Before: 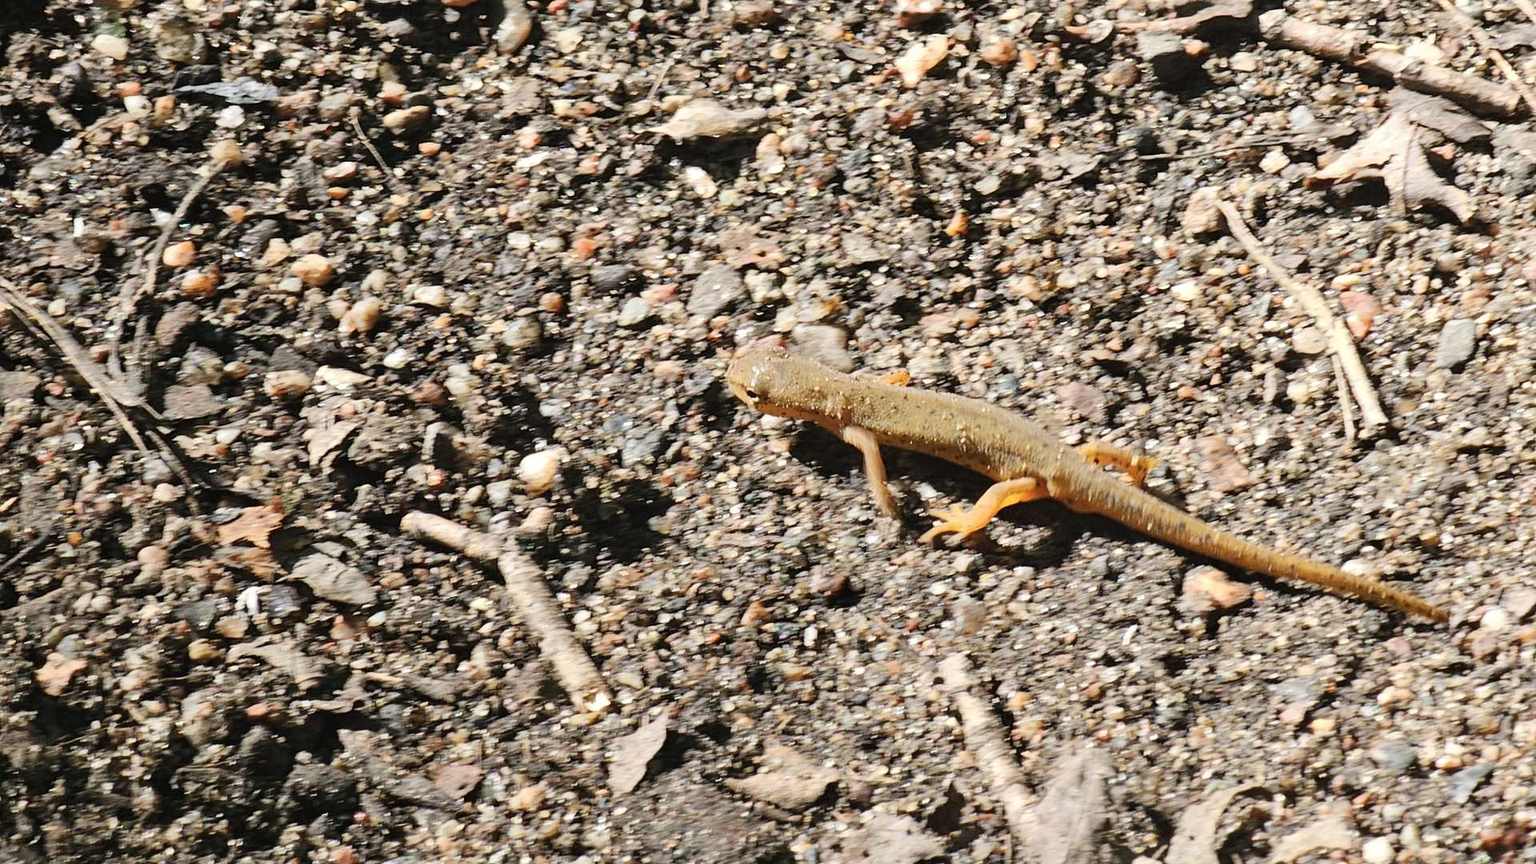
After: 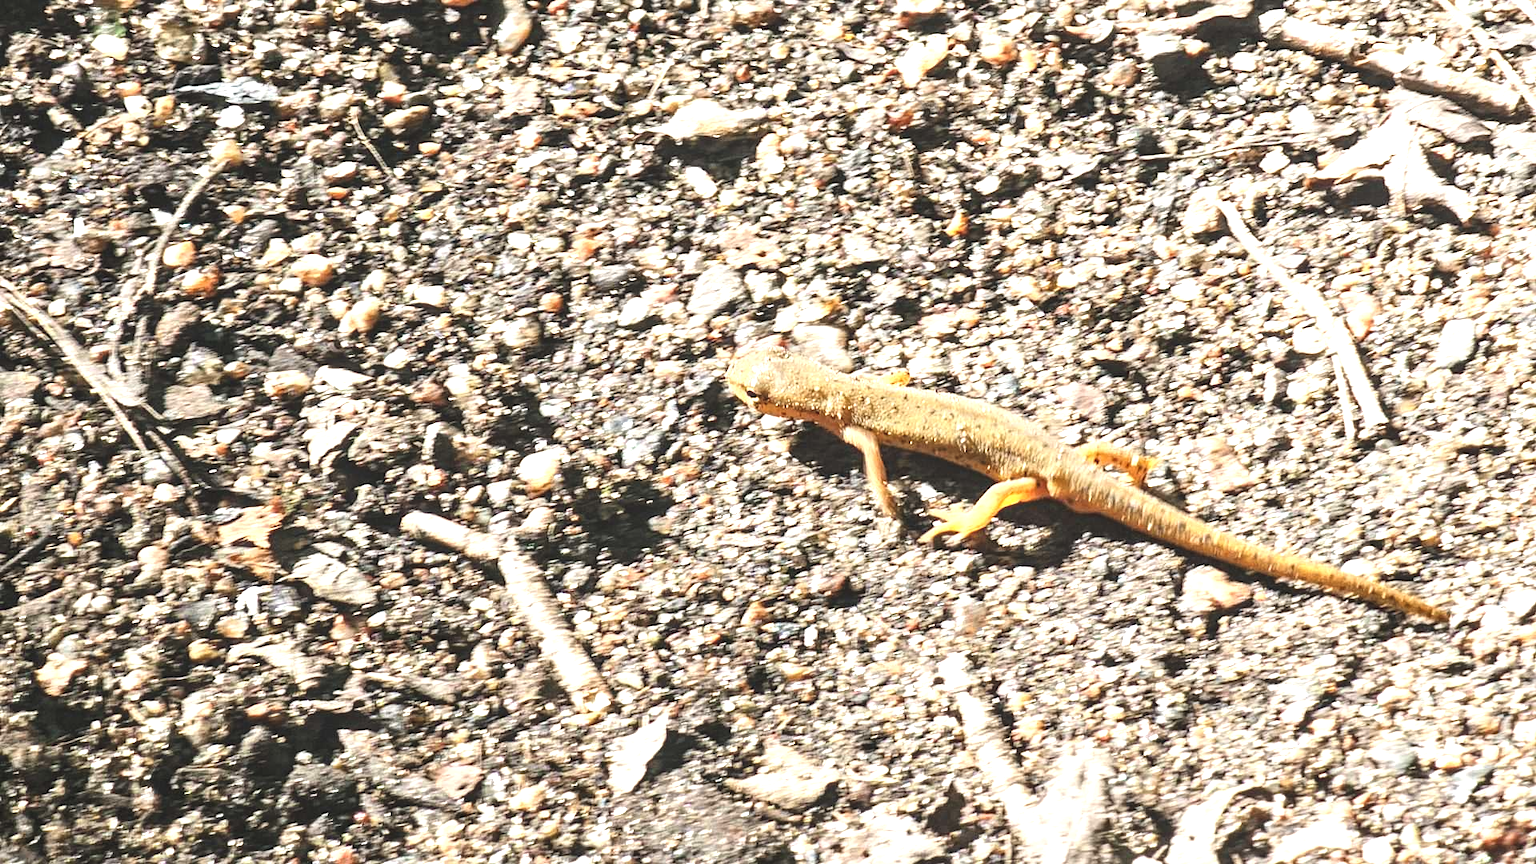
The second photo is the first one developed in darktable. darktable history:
exposure: black level correction -0.005, exposure 1.002 EV, compensate highlight preservation false
local contrast: on, module defaults
